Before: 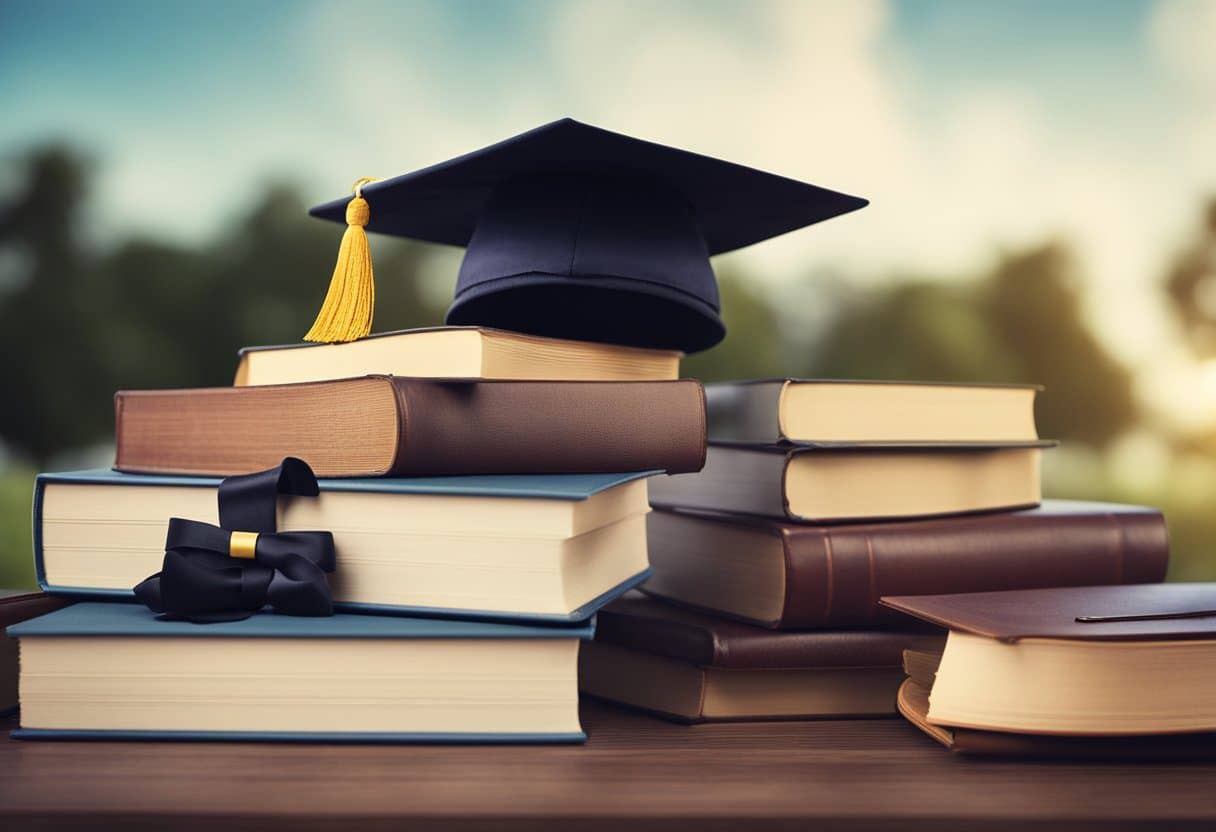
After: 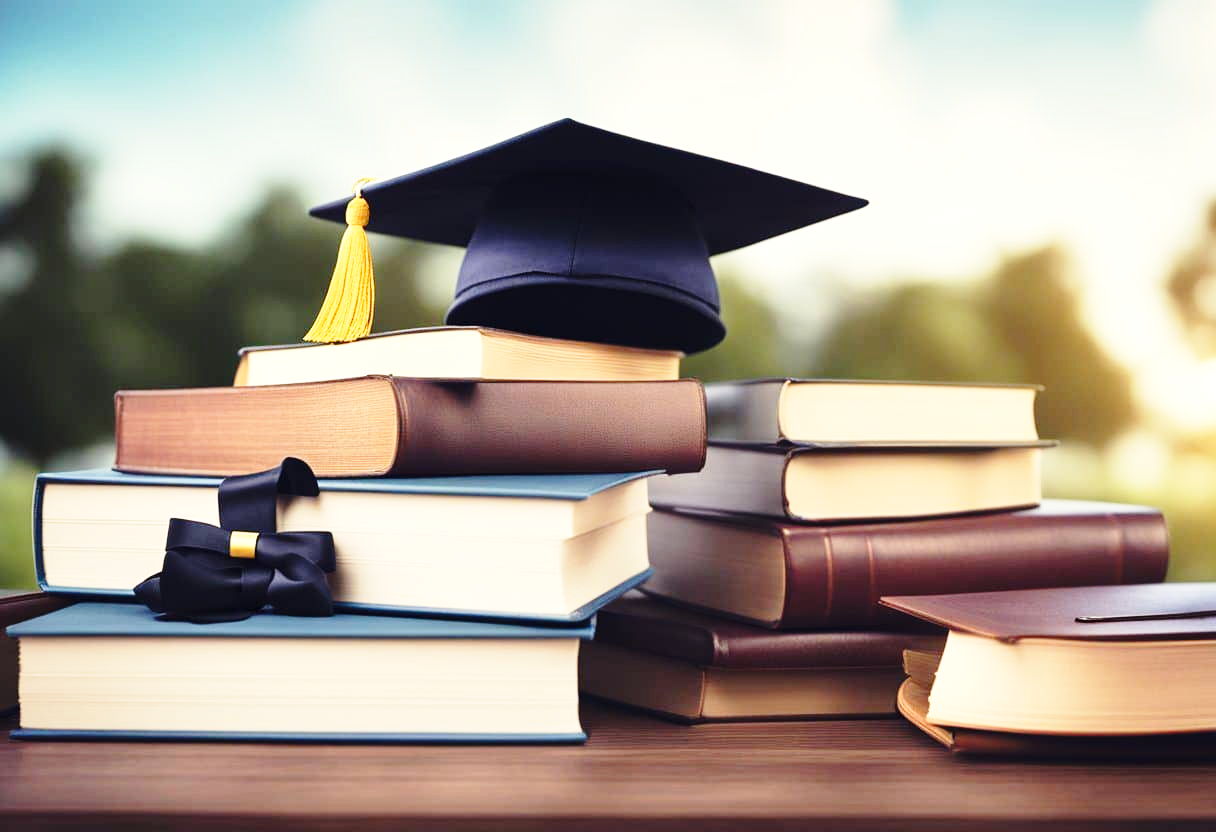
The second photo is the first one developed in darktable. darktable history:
exposure: exposure 0.29 EV, compensate highlight preservation false
base curve: curves: ch0 [(0, 0) (0.028, 0.03) (0.121, 0.232) (0.46, 0.748) (0.859, 0.968) (1, 1)], preserve colors none
